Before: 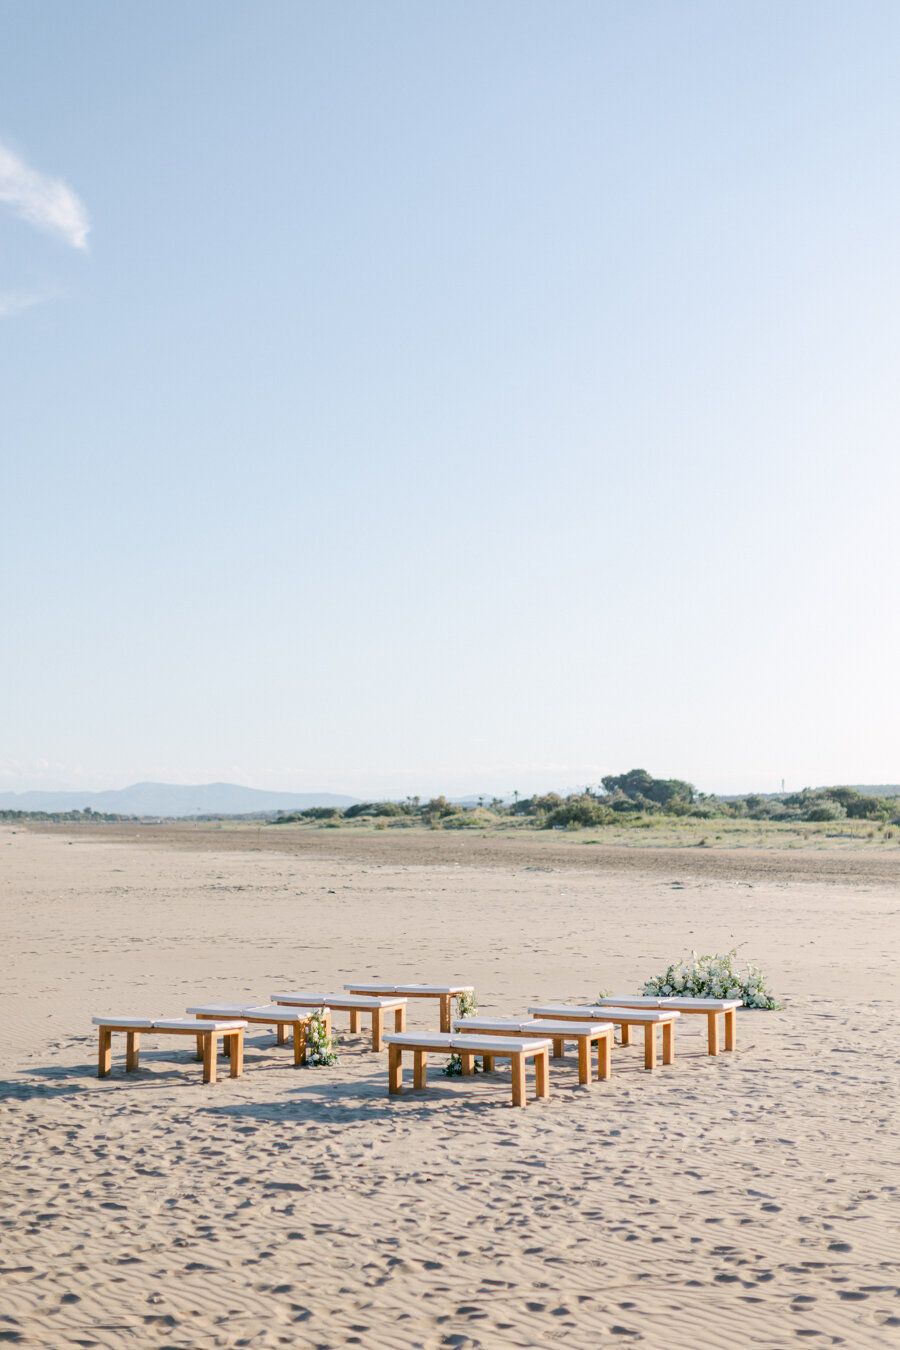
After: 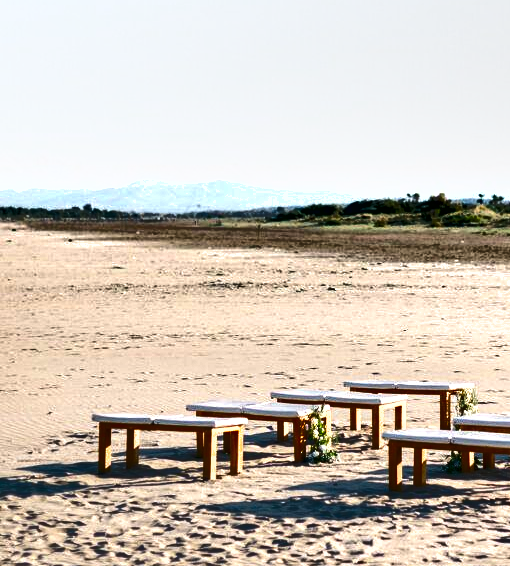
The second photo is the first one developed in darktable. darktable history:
exposure: exposure 0.825 EV, compensate highlight preservation false
shadows and highlights: white point adjustment -3.77, highlights -63.47, soften with gaussian
crop: top 44.721%, right 43.317%, bottom 13.303%
tone equalizer: on, module defaults
